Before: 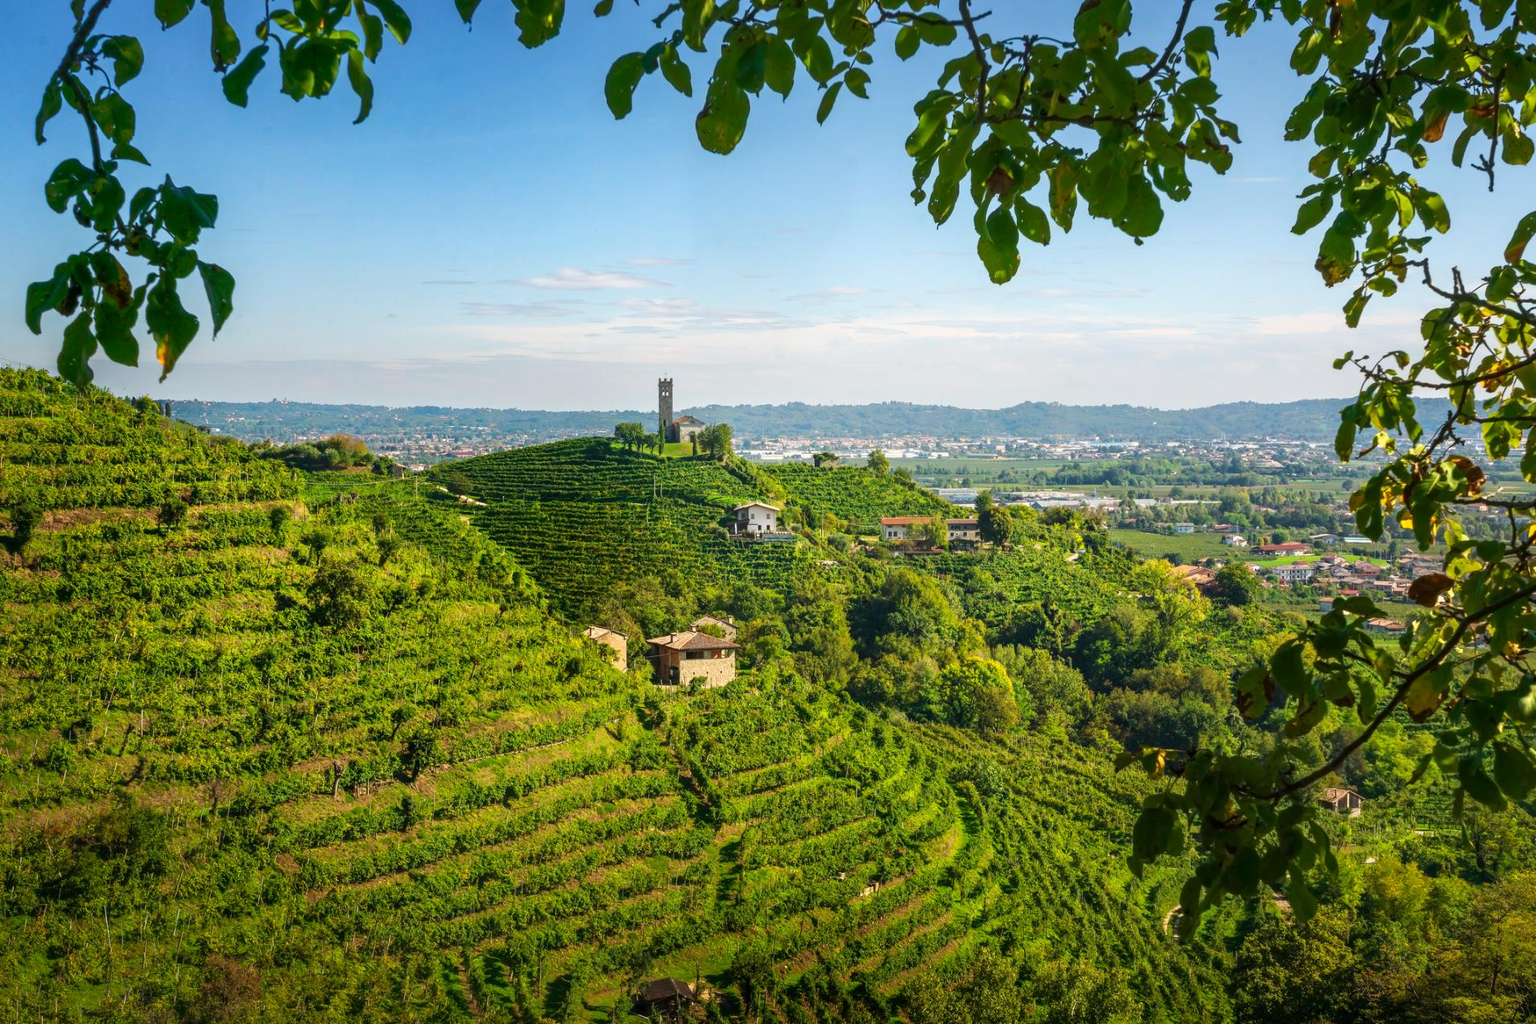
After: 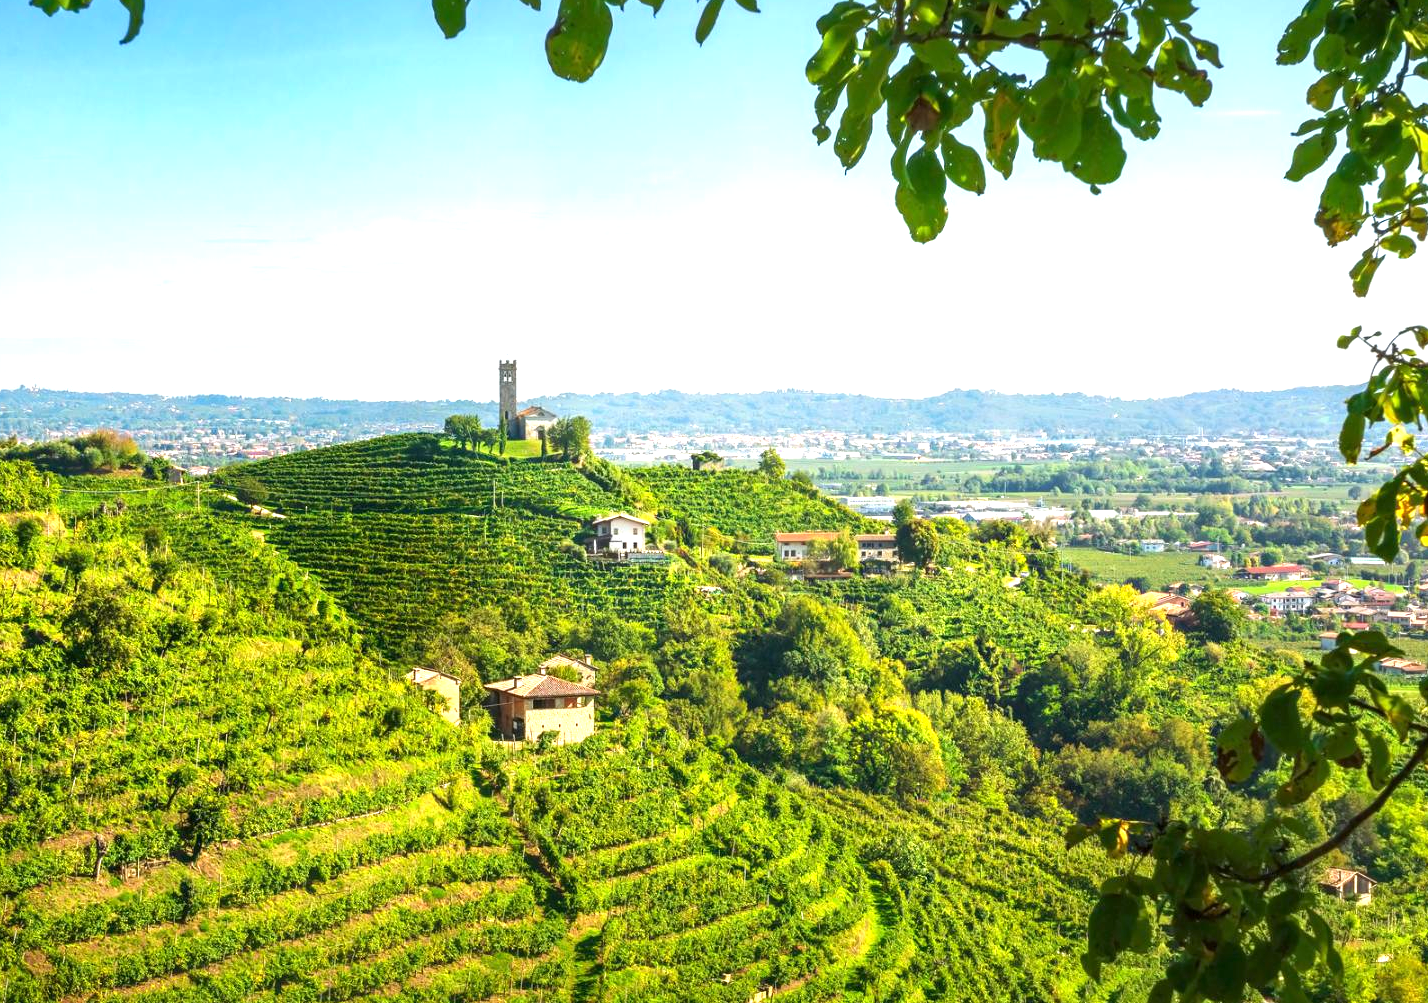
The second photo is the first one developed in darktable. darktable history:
exposure: exposure 1 EV, compensate highlight preservation false
crop: left 16.768%, top 8.653%, right 8.362%, bottom 12.485%
